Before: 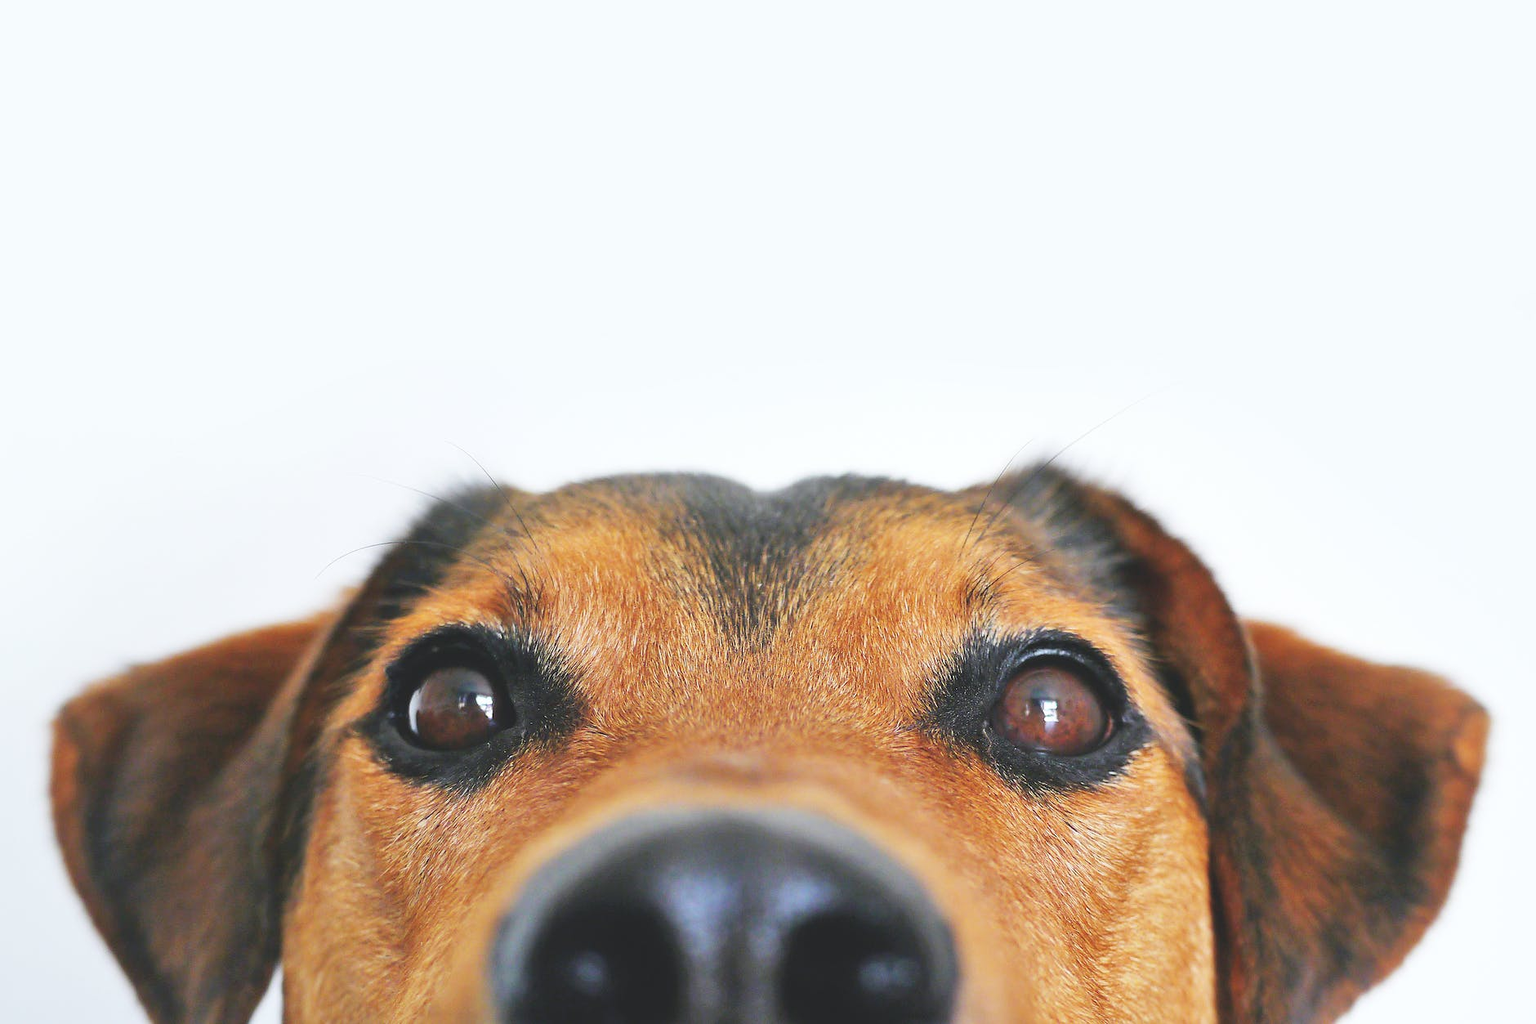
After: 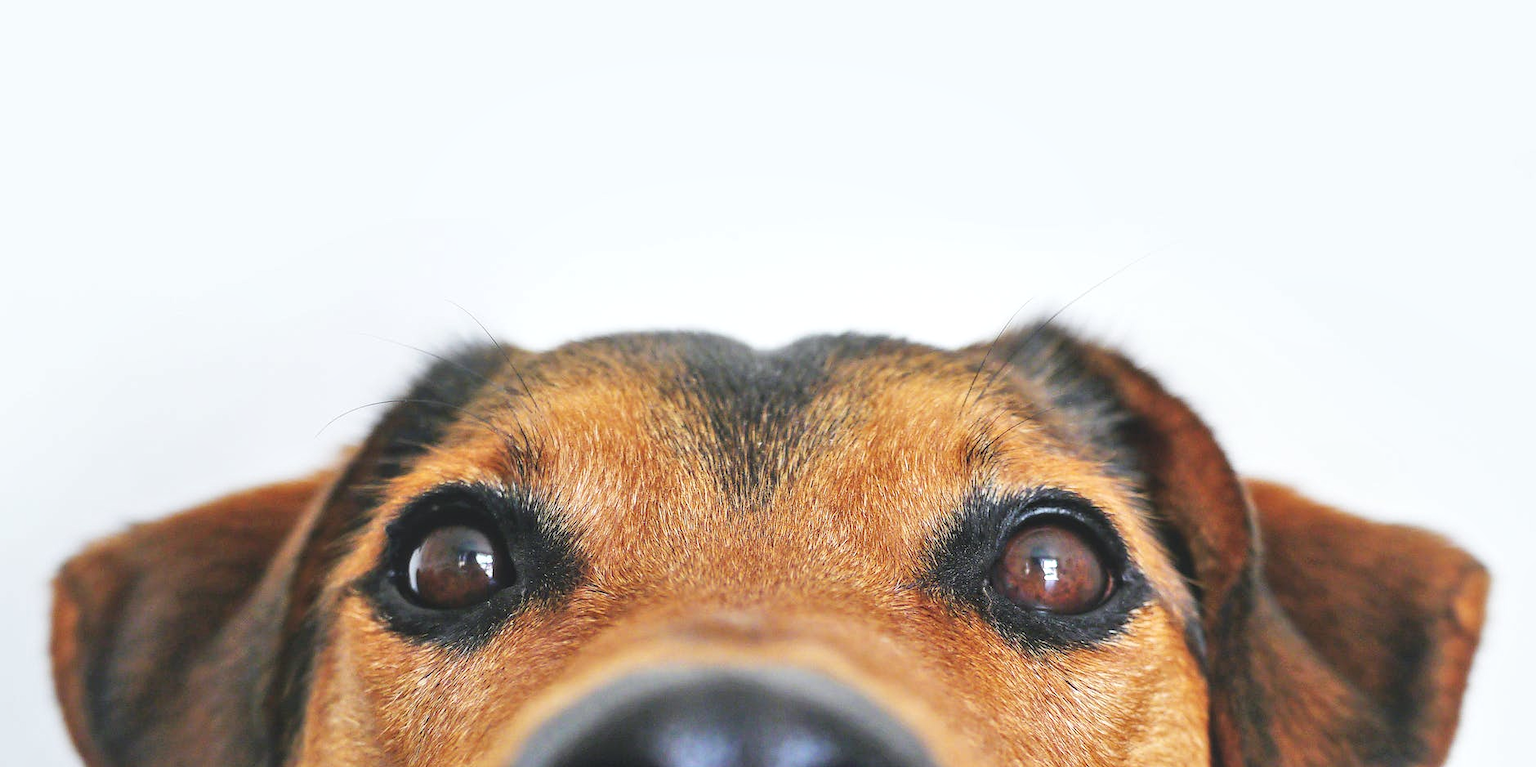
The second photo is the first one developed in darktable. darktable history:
crop: top 13.819%, bottom 11.169%
local contrast: detail 130%
